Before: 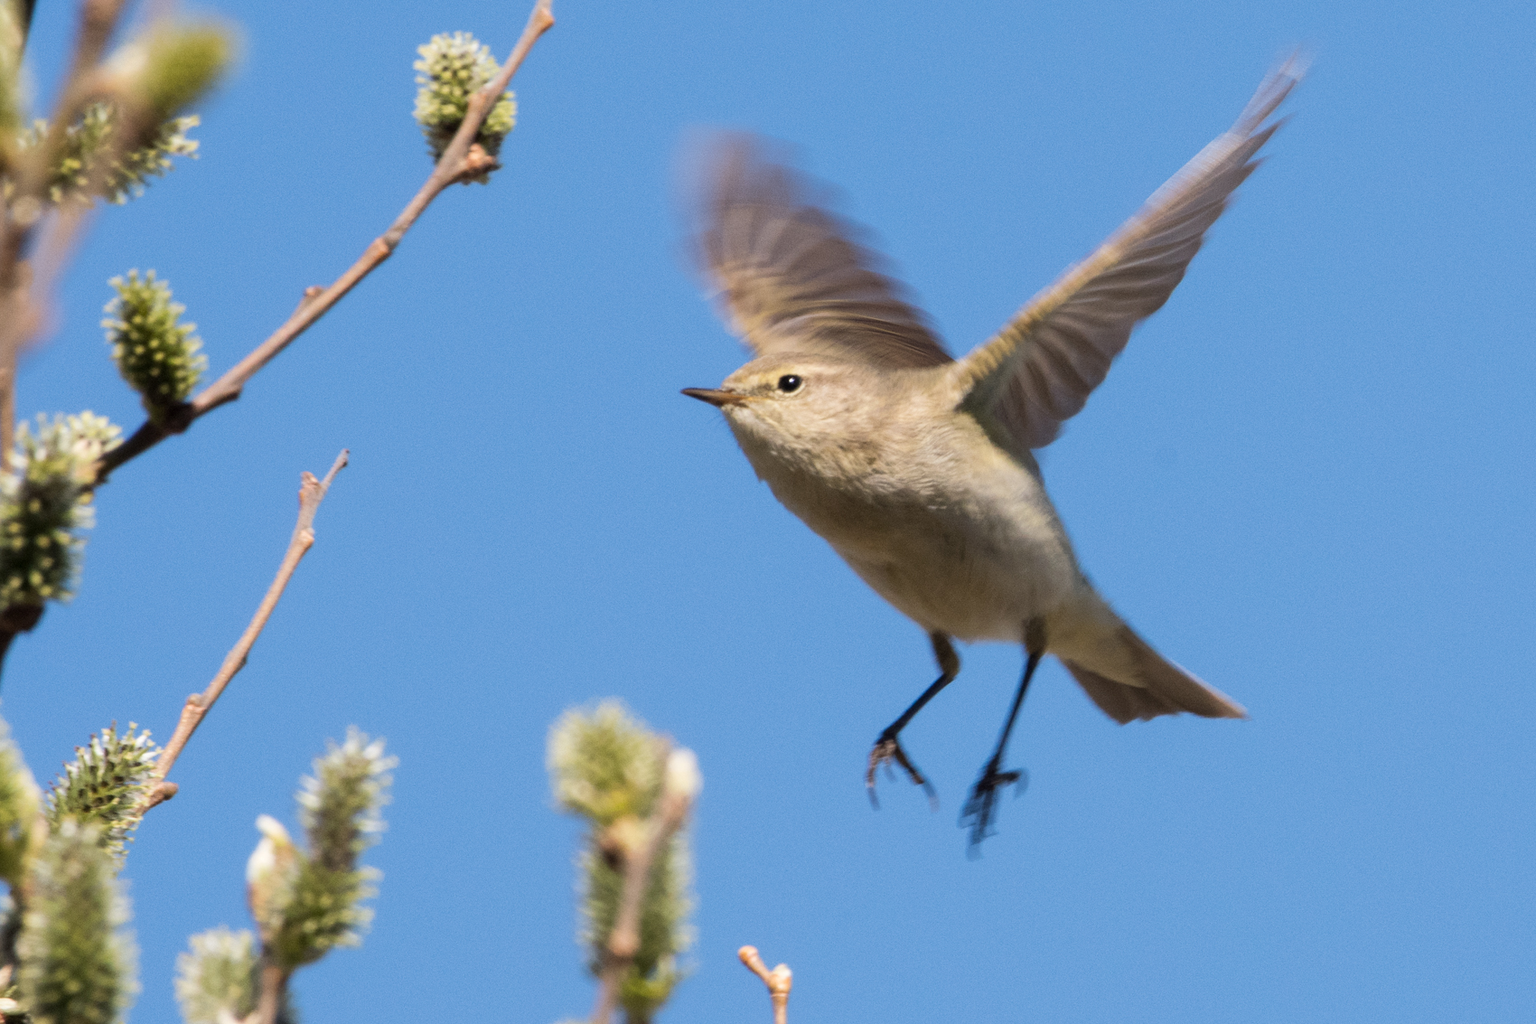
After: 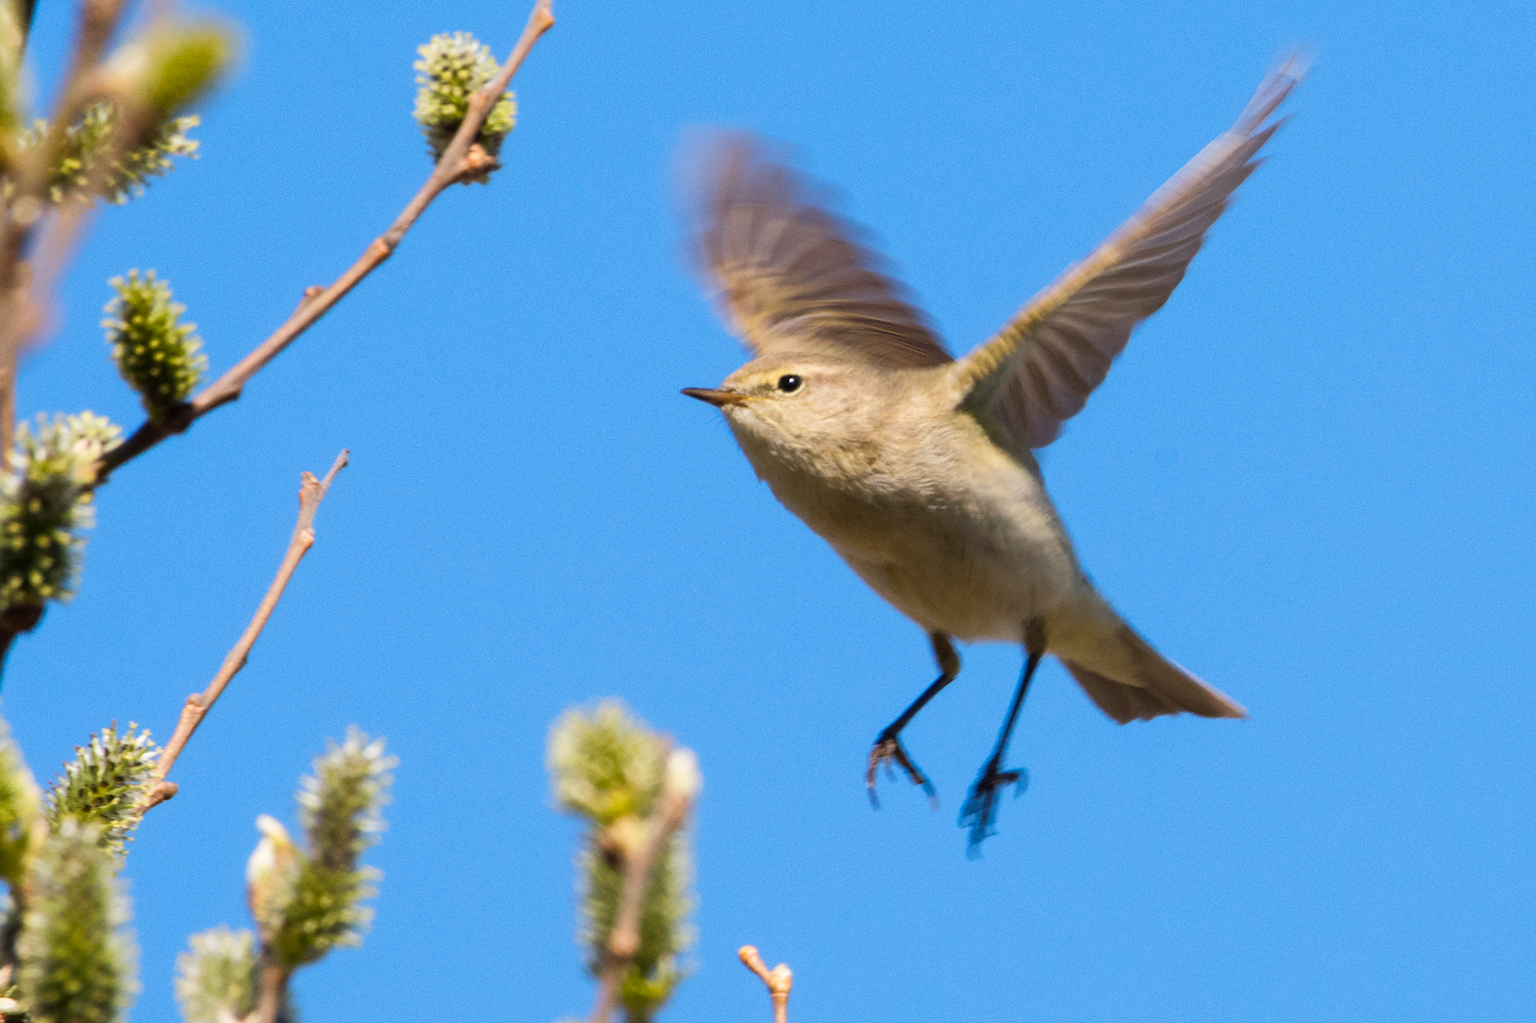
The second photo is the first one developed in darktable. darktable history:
color balance rgb: linear chroma grading › global chroma 32.842%, perceptual saturation grading › global saturation -1.596%, perceptual saturation grading › highlights -7.609%, perceptual saturation grading › mid-tones 7.373%, perceptual saturation grading › shadows 2.775%, global vibrance -0.927%, saturation formula JzAzBz (2021)
